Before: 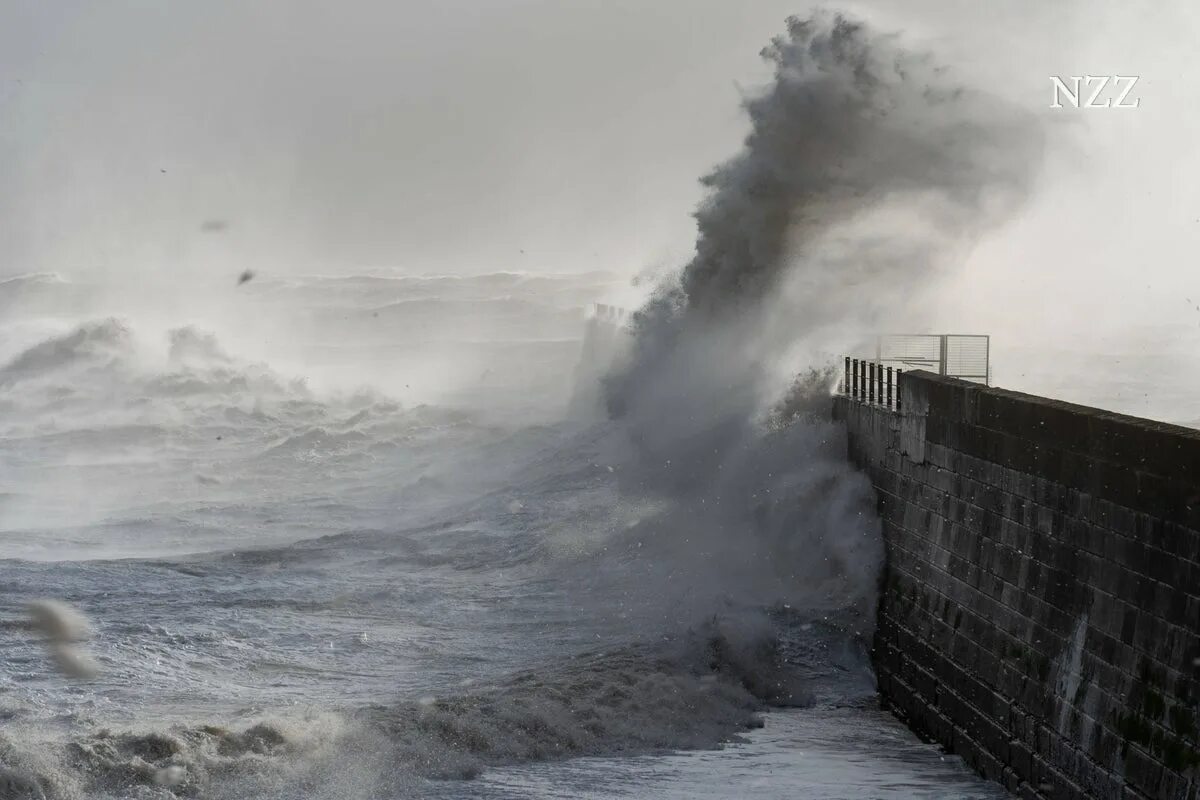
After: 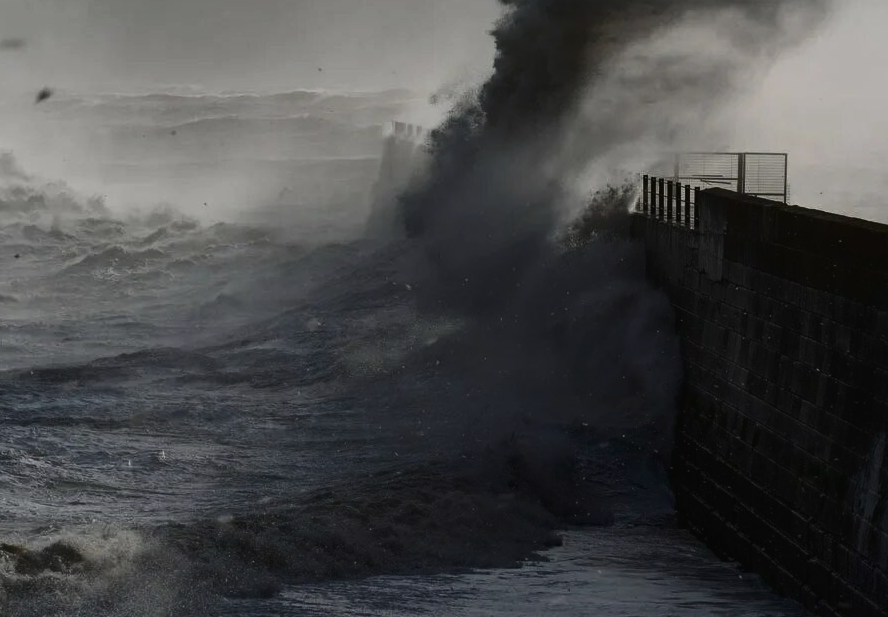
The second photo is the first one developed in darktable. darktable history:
contrast brightness saturation: contrast 0.32, brightness -0.08, saturation 0.17
crop: left 16.871%, top 22.857%, right 9.116%
exposure: black level correction -0.016, exposure -1.018 EV, compensate highlight preservation false
bloom: size 40%
